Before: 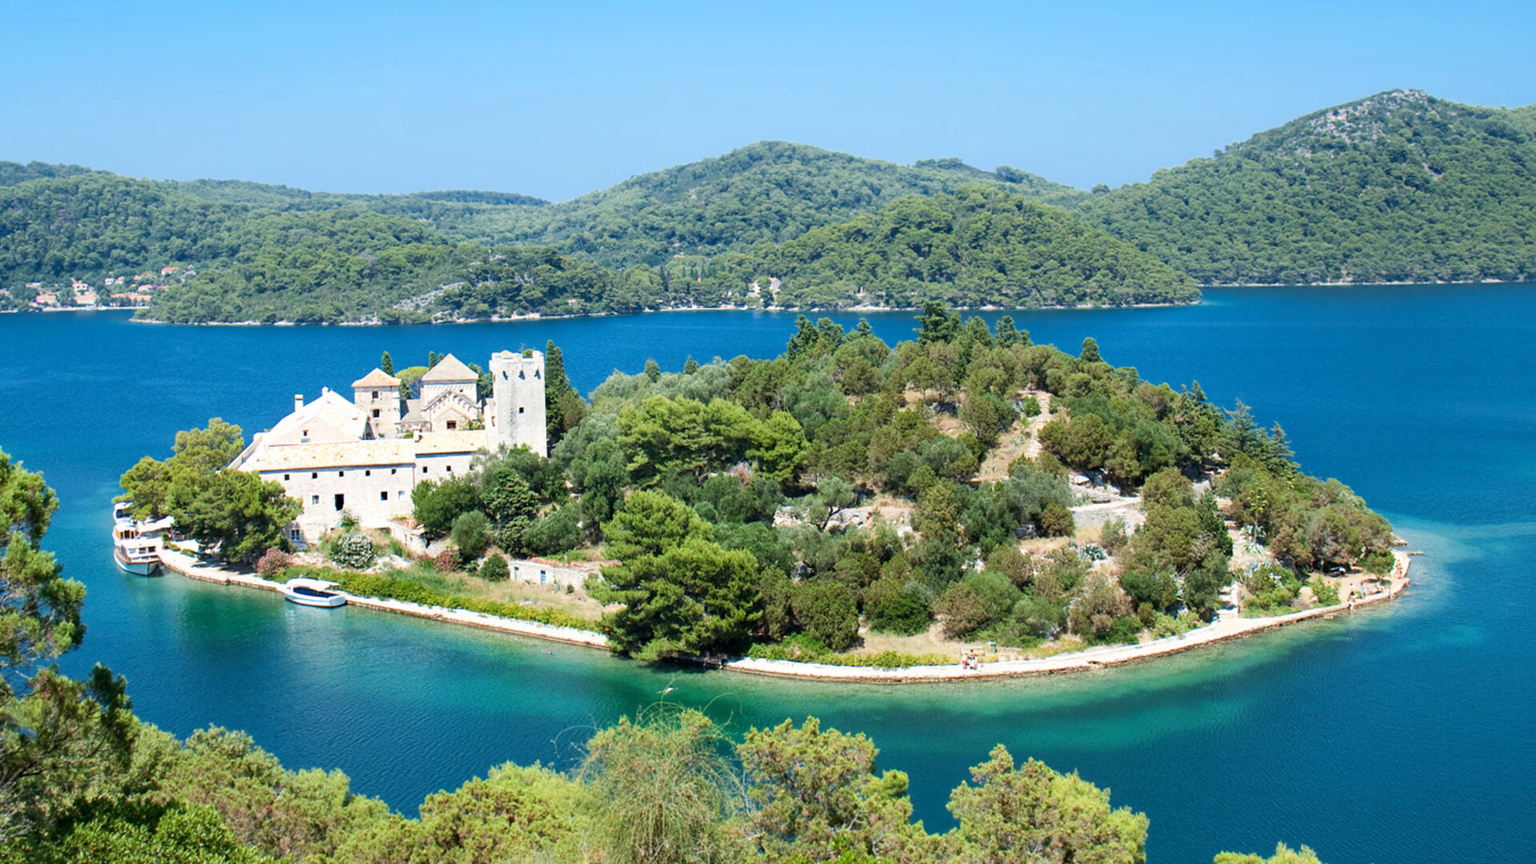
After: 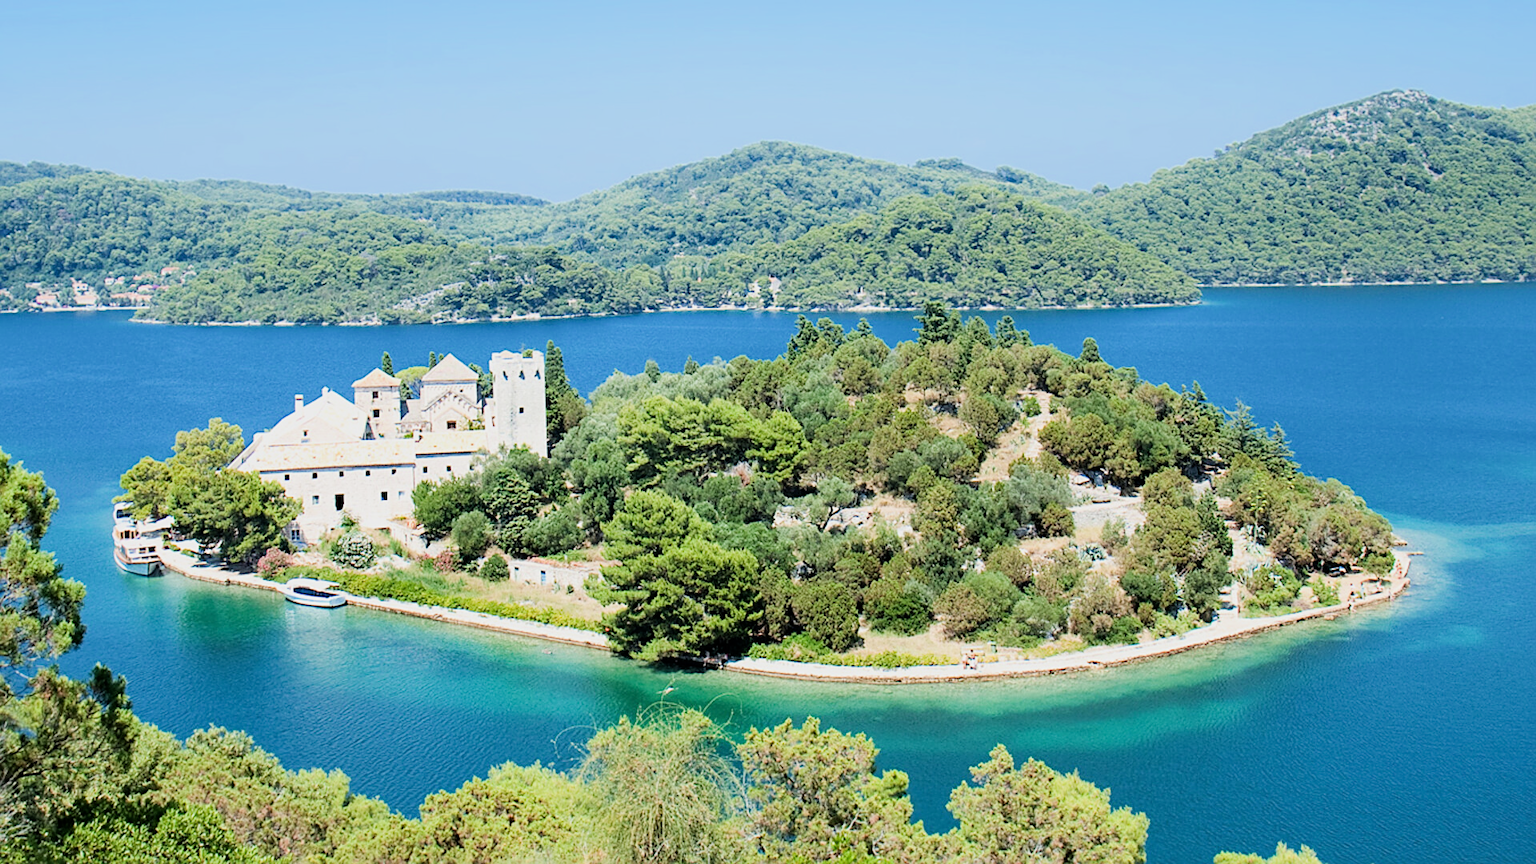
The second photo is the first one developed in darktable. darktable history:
filmic rgb: black relative exposure -7.65 EV, white relative exposure 4.56 EV, hardness 3.61, contrast 1.05
sharpen: on, module defaults
exposure: black level correction 0, exposure 0.7 EV, compensate exposure bias true, compensate highlight preservation false
